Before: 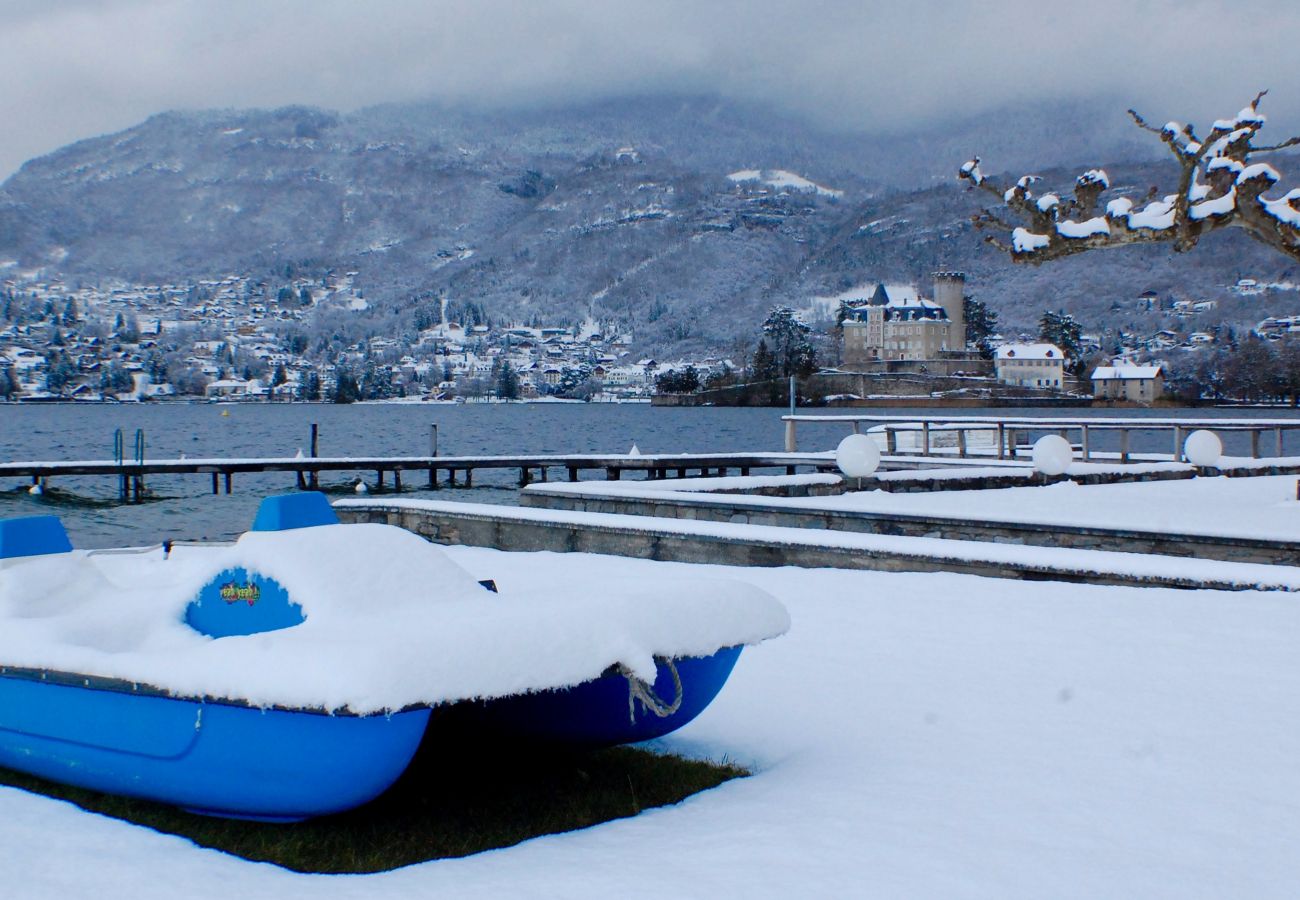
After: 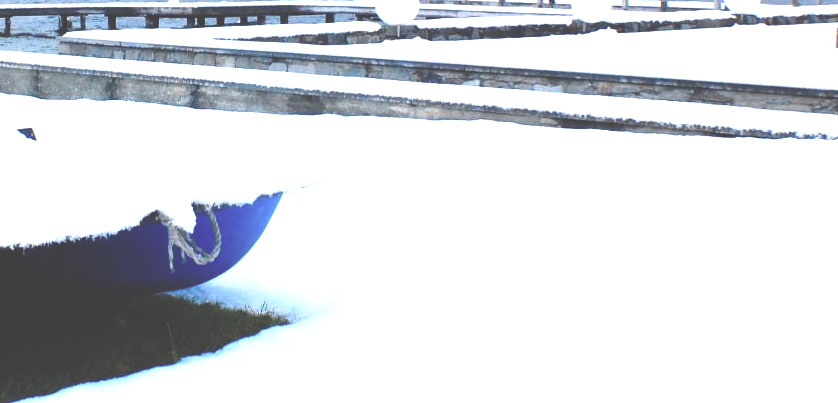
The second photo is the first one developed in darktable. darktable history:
contrast brightness saturation: contrast 0.11, saturation -0.17
crop and rotate: left 35.509%, top 50.238%, bottom 4.934%
exposure: black level correction -0.023, exposure 1.397 EV, compensate highlight preservation false
